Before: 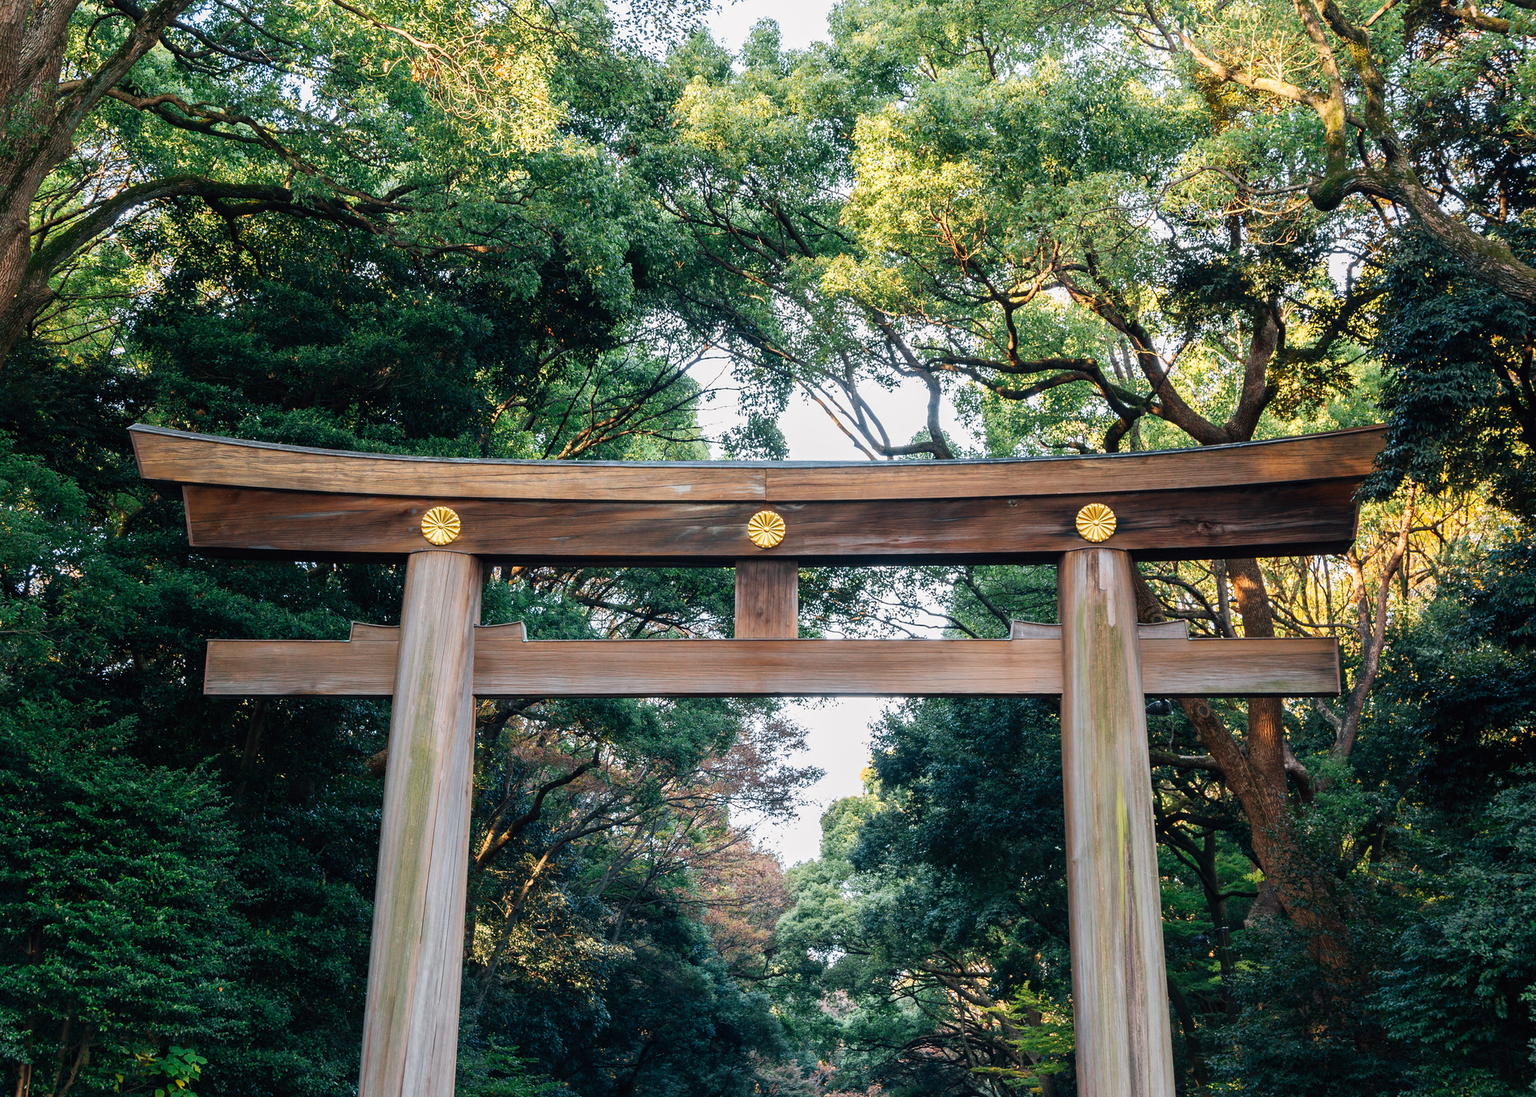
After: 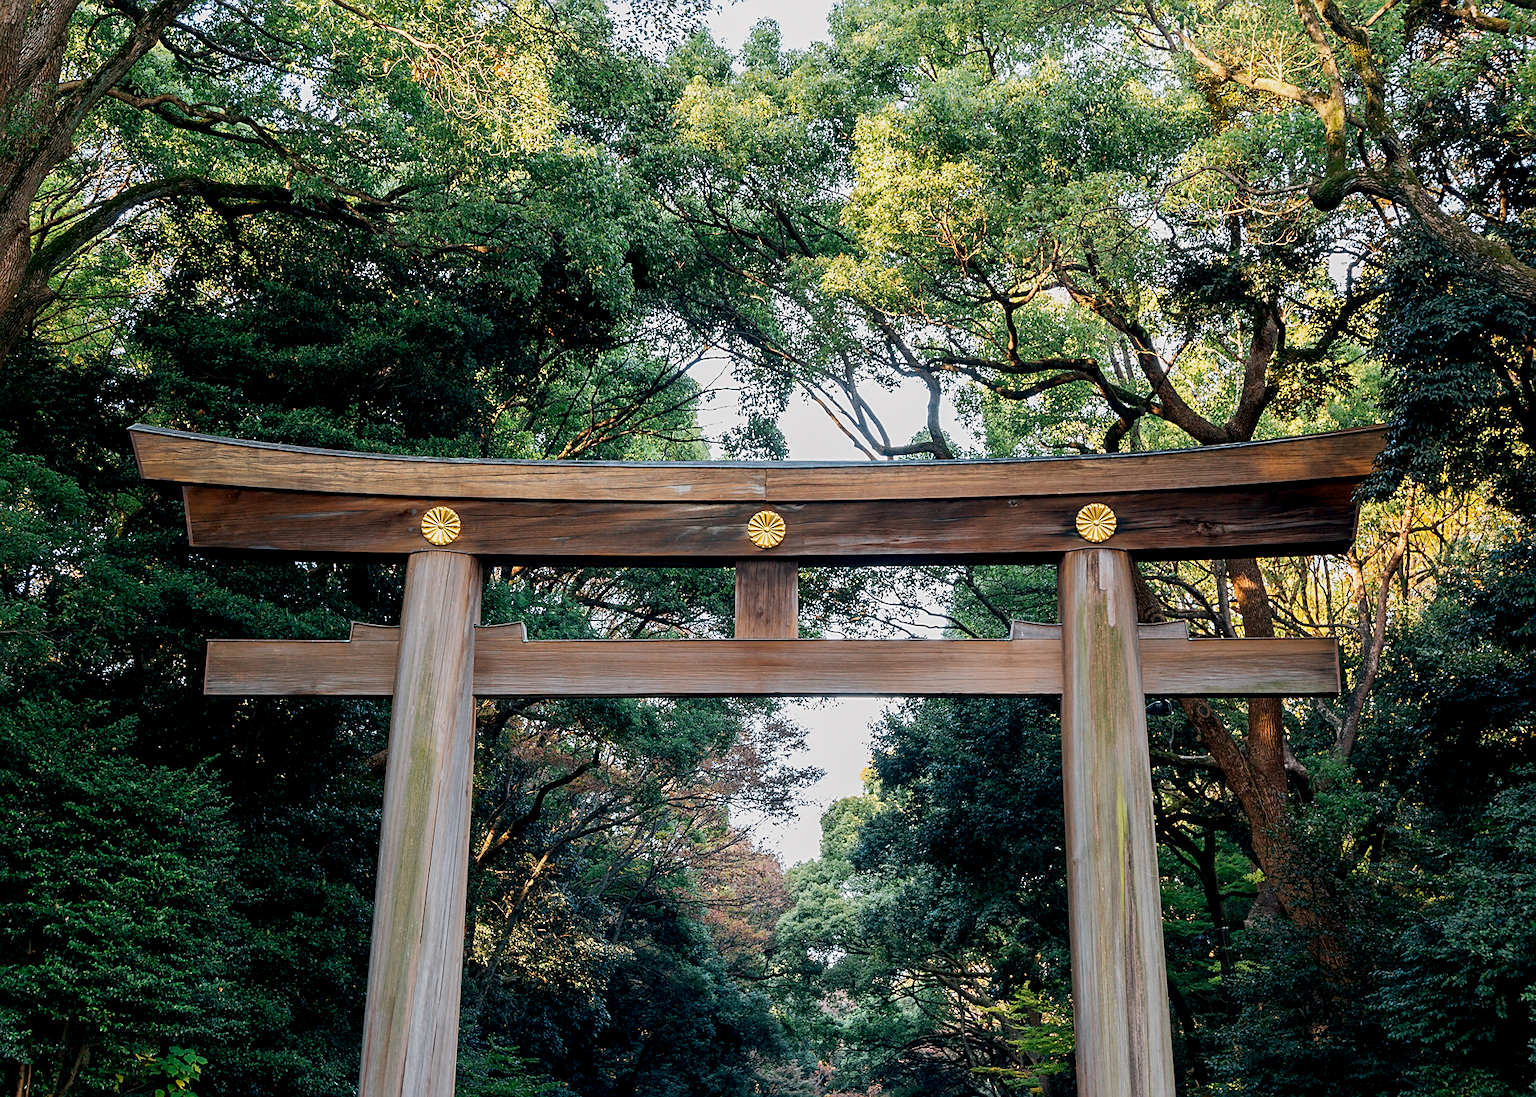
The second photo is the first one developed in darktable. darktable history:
sharpen: on, module defaults
exposure: black level correction 0.006, exposure -0.222 EV, compensate highlight preservation false
